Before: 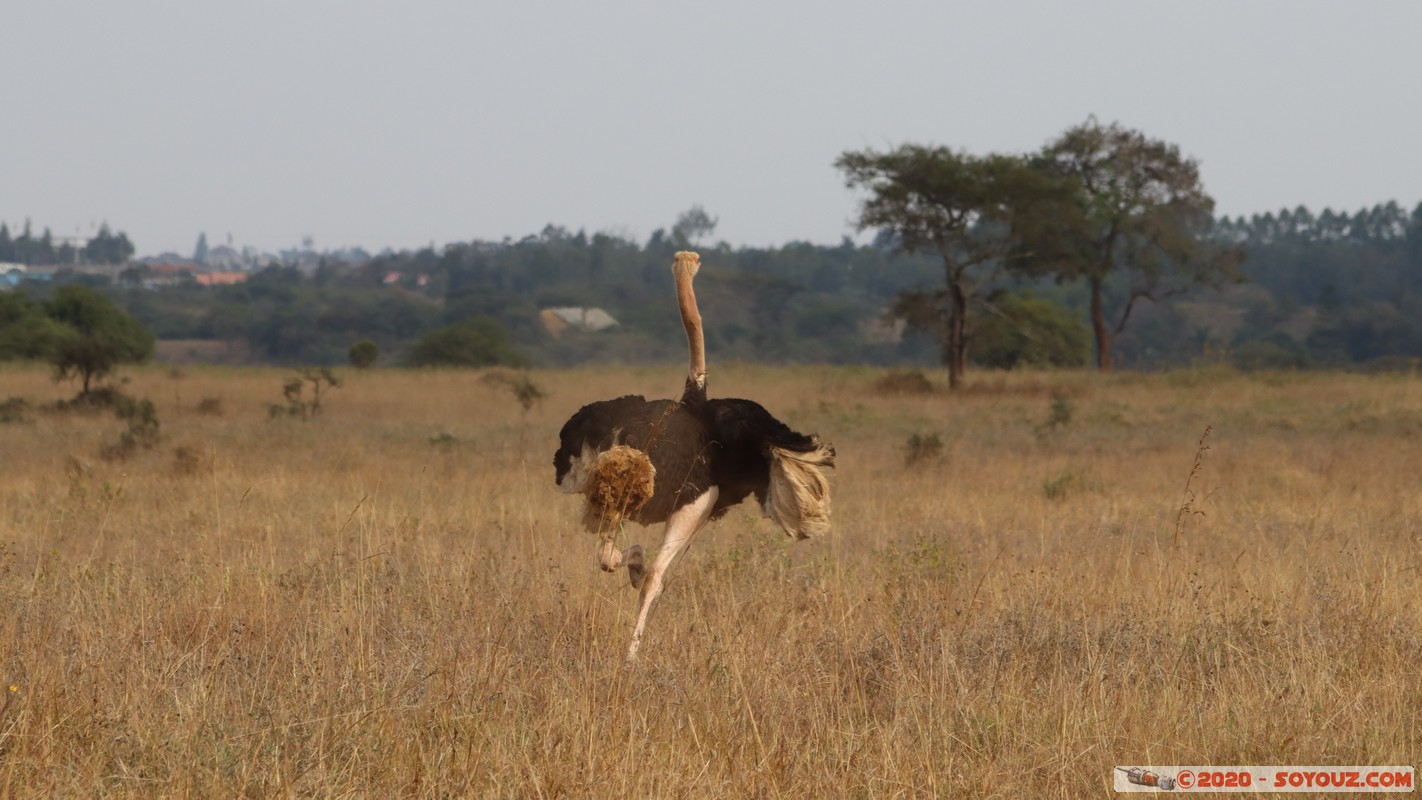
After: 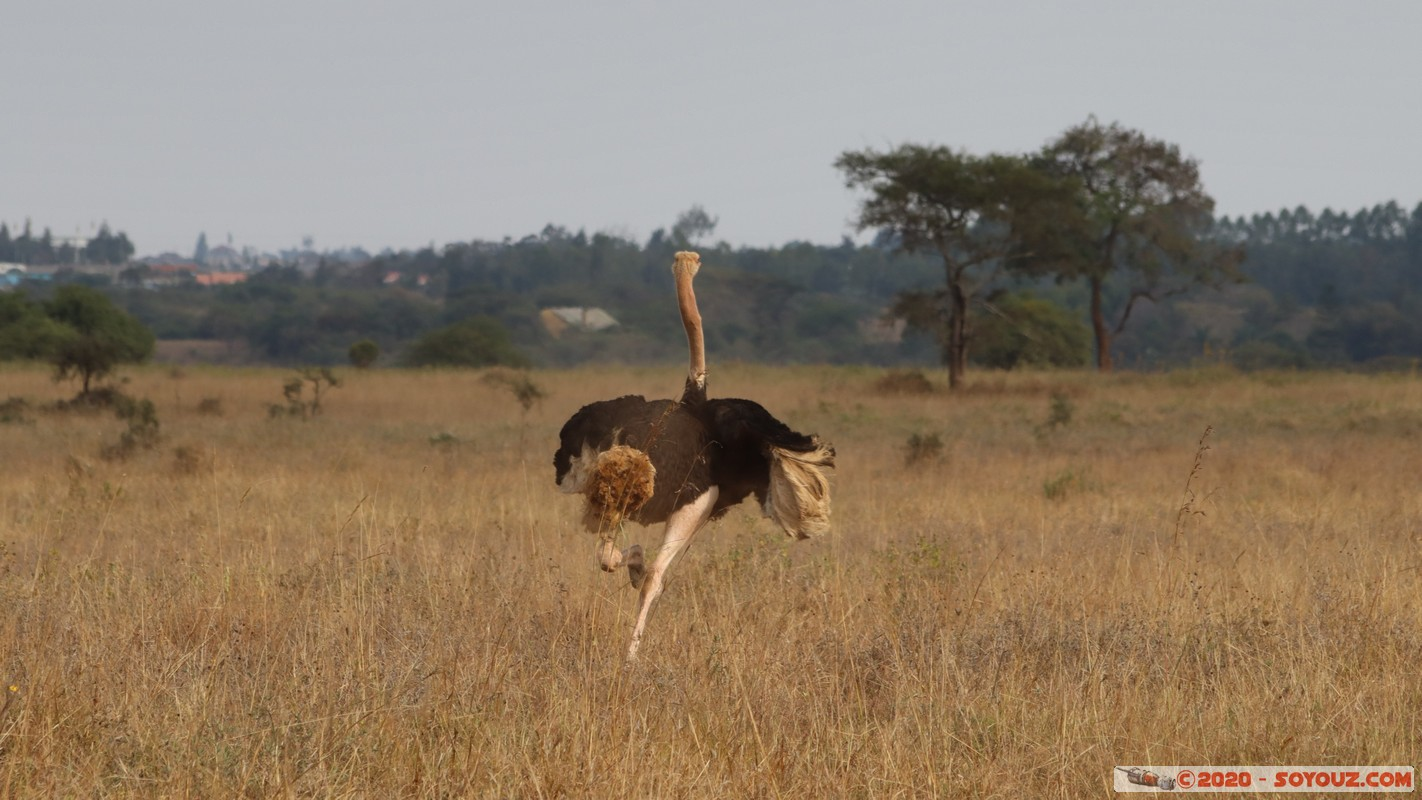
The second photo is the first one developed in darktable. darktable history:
shadows and highlights: radius 267.48, soften with gaussian
